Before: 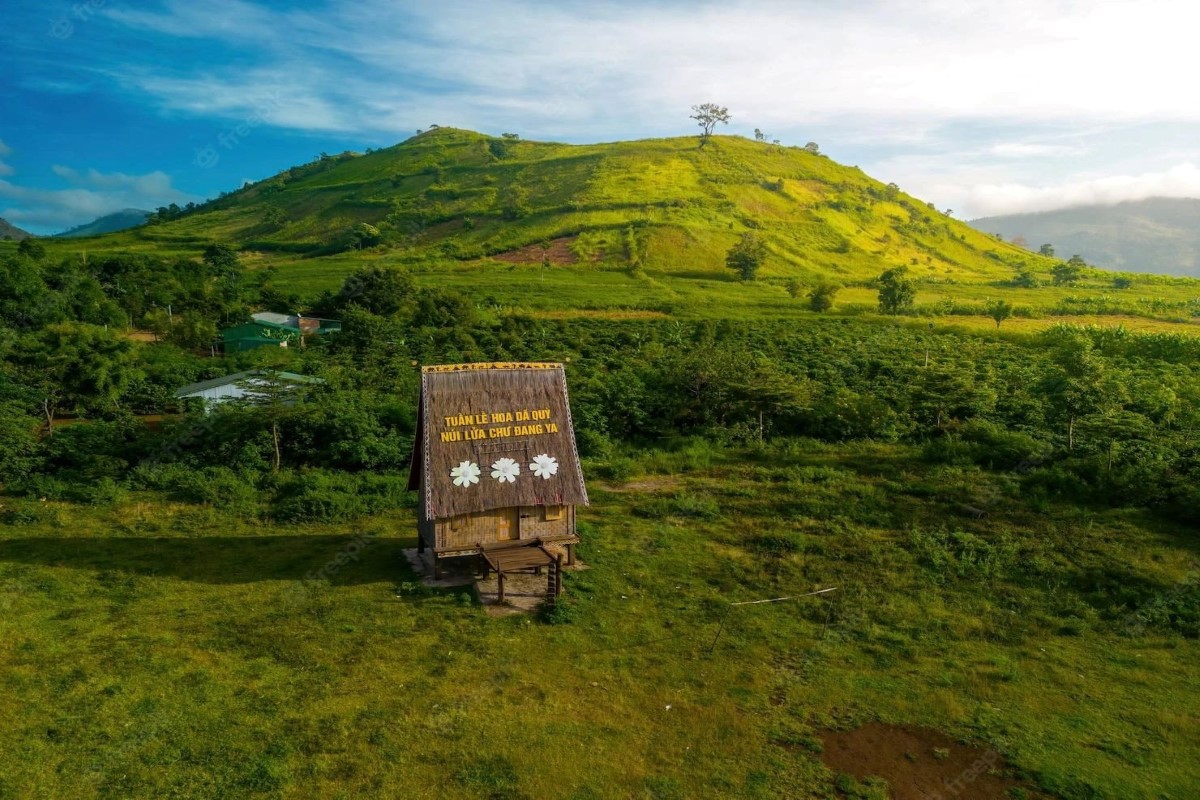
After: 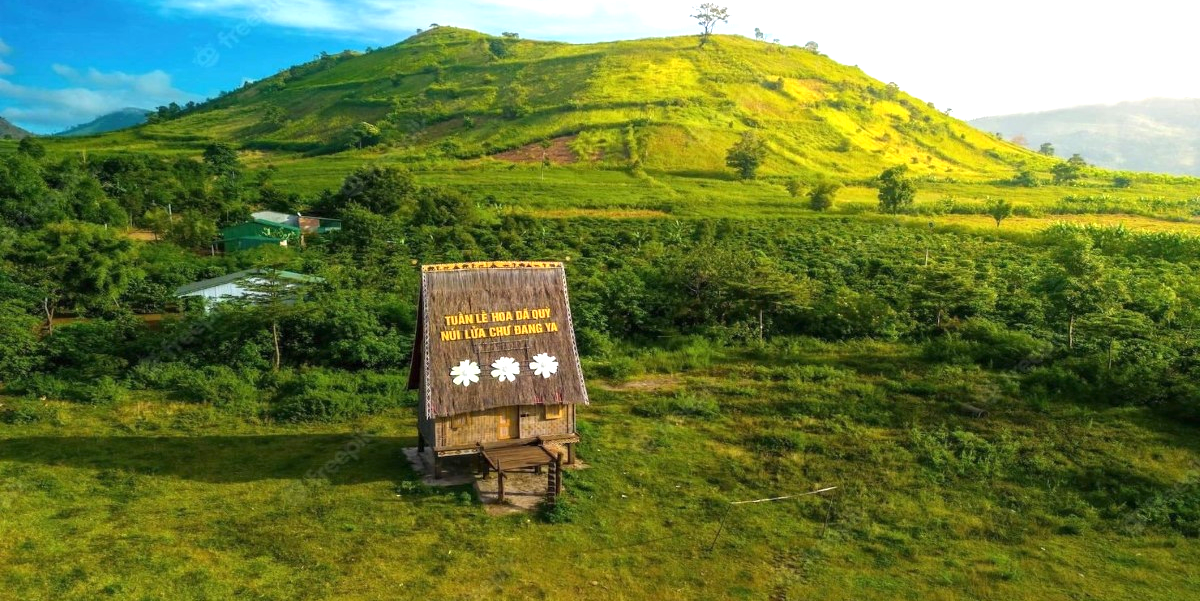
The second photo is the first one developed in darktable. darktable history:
exposure: black level correction 0, exposure 0.892 EV, compensate exposure bias true, compensate highlight preservation false
crop and rotate: top 12.634%, bottom 12.238%
